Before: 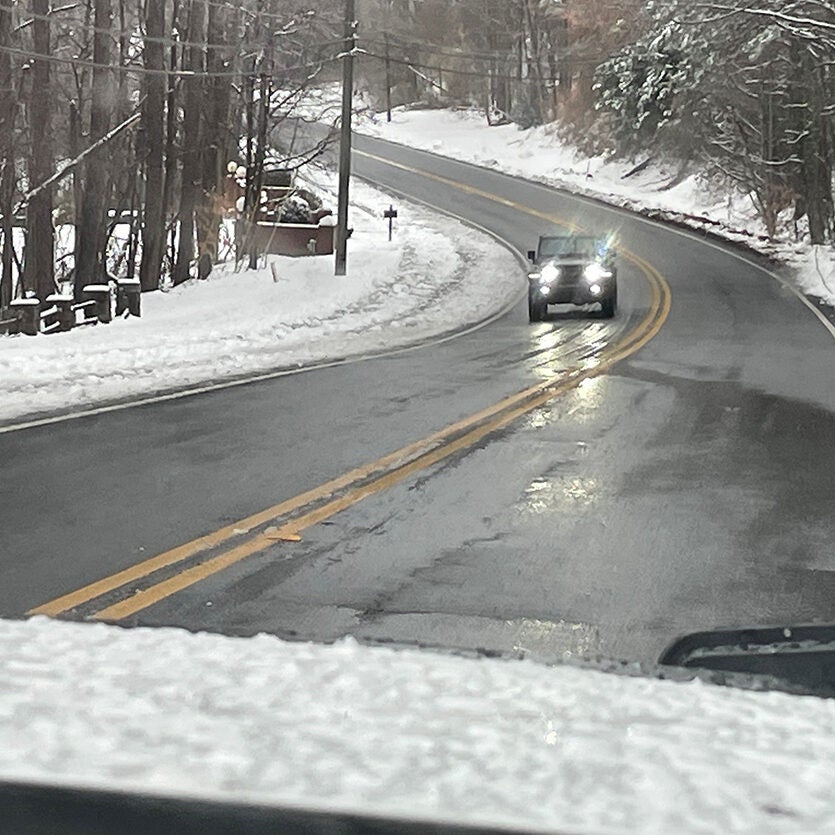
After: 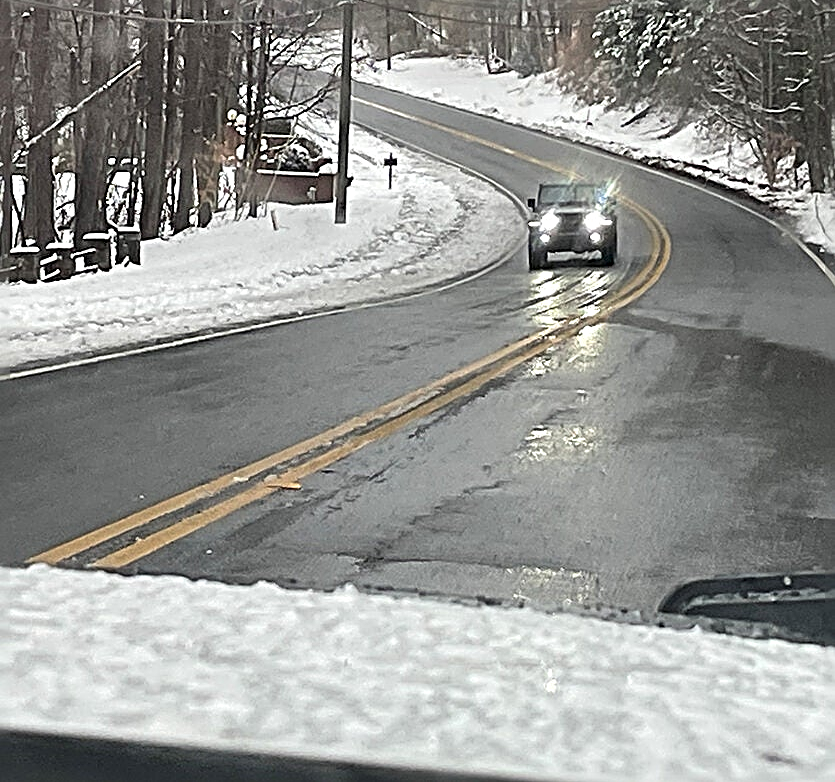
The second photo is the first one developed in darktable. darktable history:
sharpen: radius 3.69, amount 0.928
crop and rotate: top 6.25%
